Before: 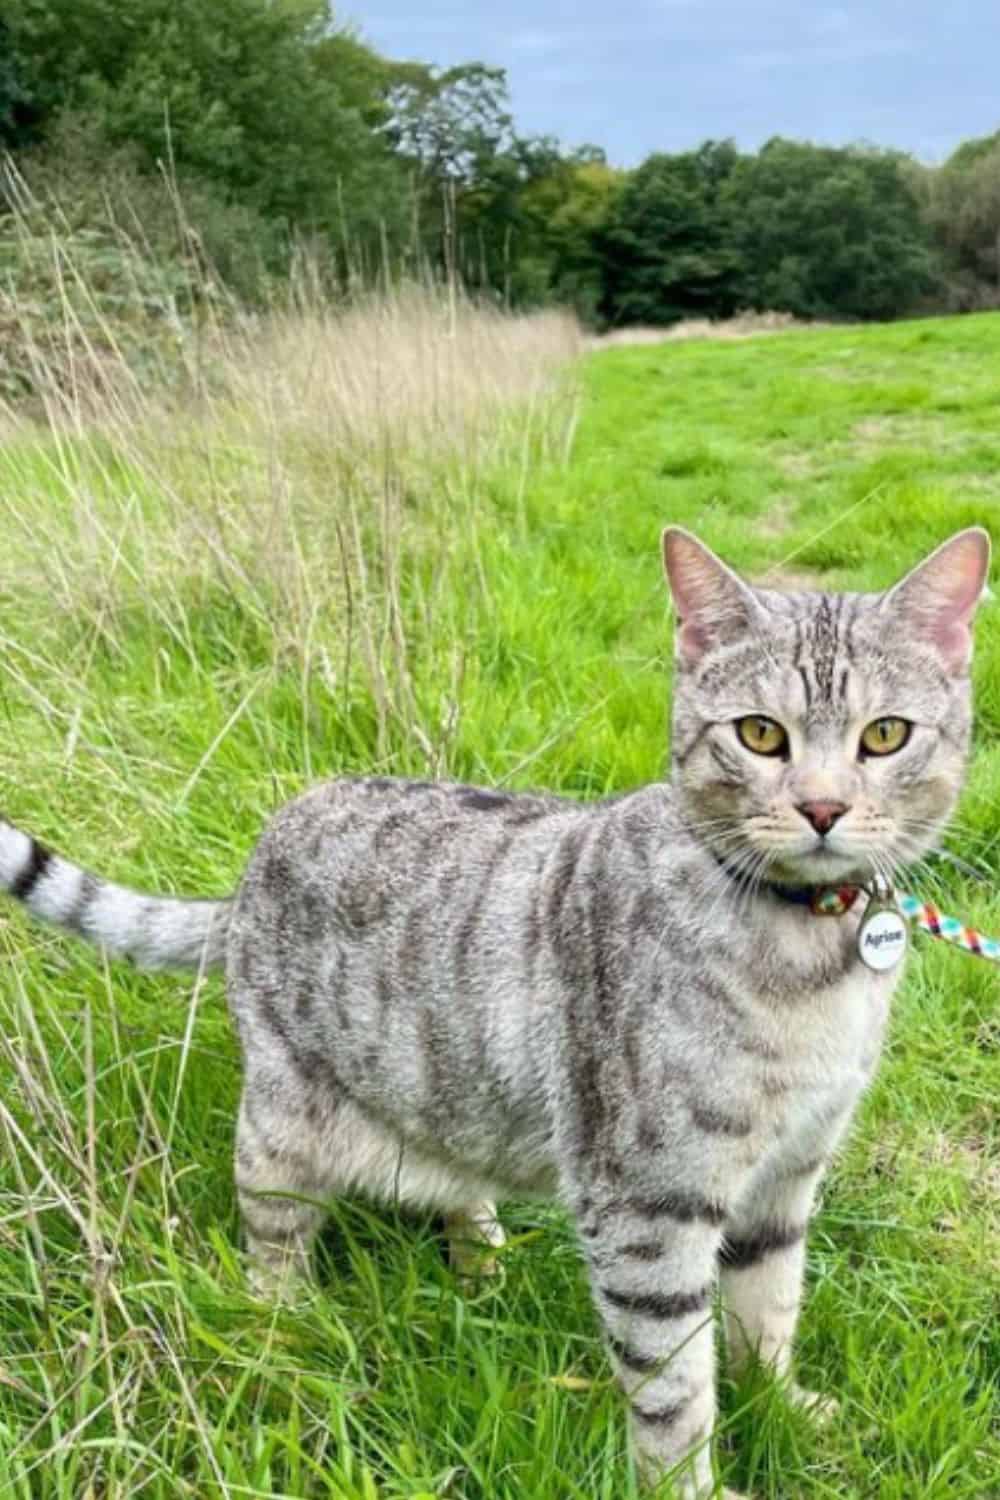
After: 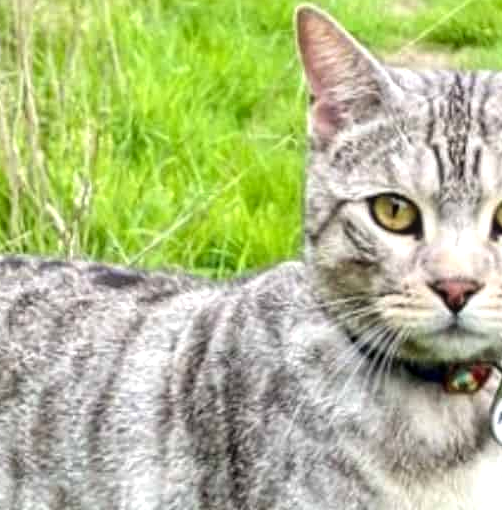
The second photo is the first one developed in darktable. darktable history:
local contrast: on, module defaults
crop: left 36.746%, top 34.866%, right 12.972%, bottom 31.083%
tone equalizer: -8 EV -0.394 EV, -7 EV -0.394 EV, -6 EV -0.347 EV, -5 EV -0.183 EV, -3 EV 0.218 EV, -2 EV 0.306 EV, -1 EV 0.393 EV, +0 EV 0.442 EV, smoothing diameter 2.21%, edges refinement/feathering 19.67, mask exposure compensation -1.57 EV, filter diffusion 5
